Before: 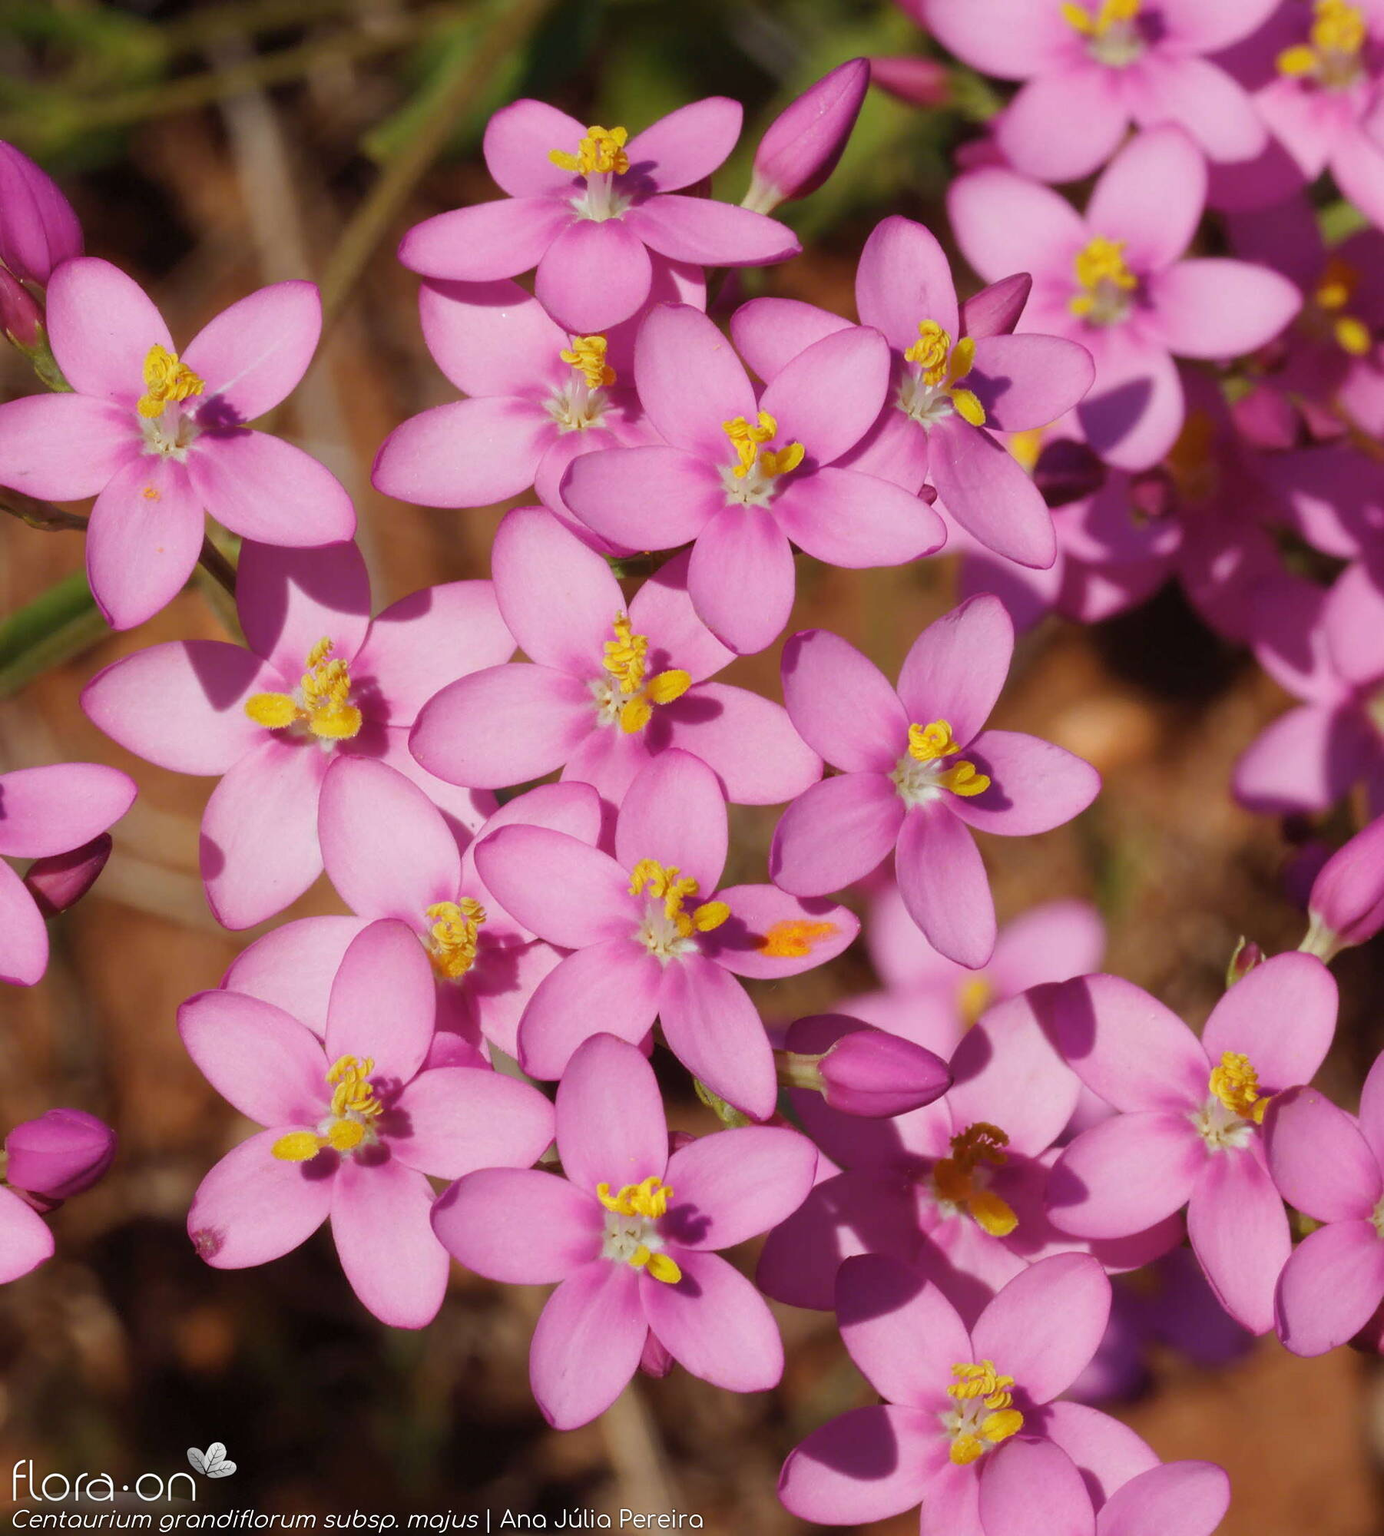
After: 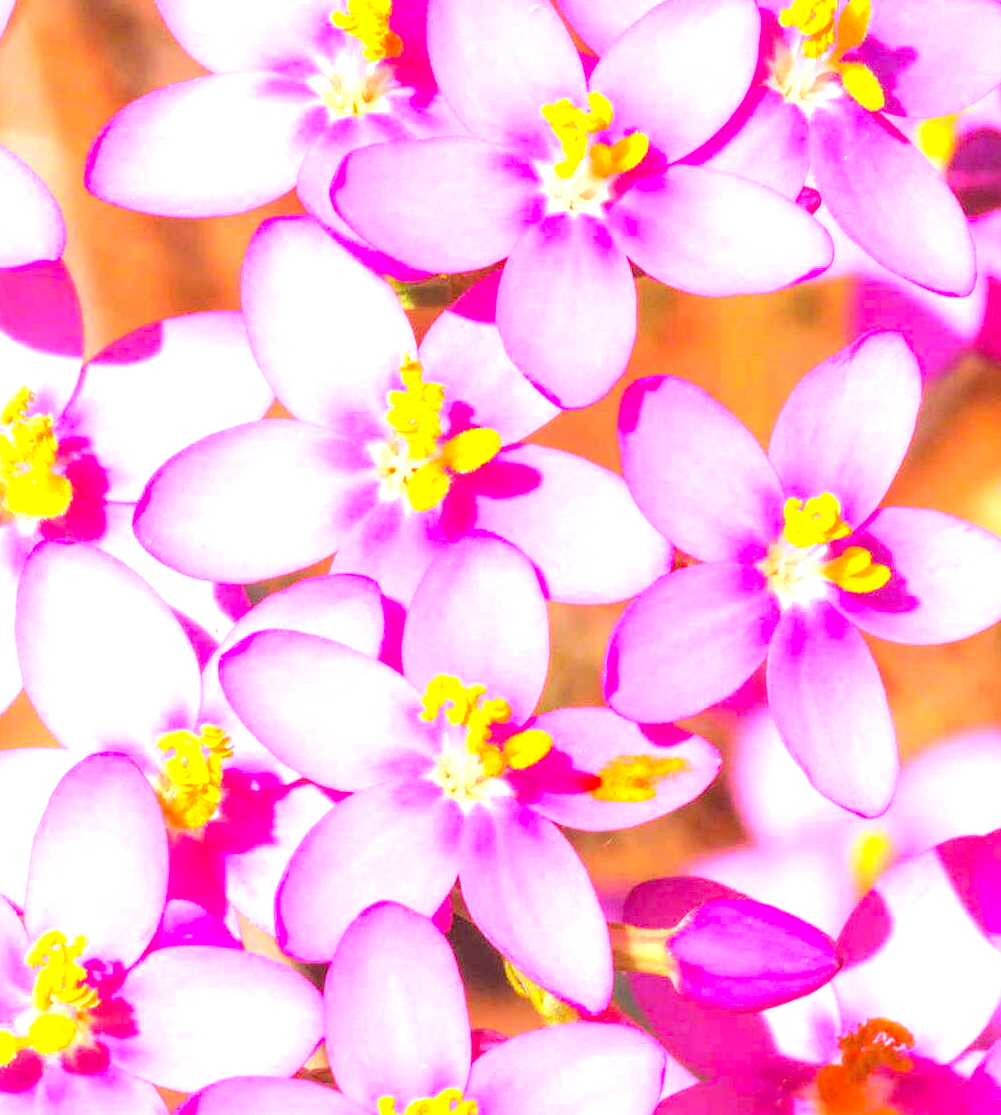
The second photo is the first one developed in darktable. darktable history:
contrast brightness saturation: contrast 0.067, brightness 0.172, saturation 0.413
crop and rotate: left 22.142%, top 22.243%, right 22.266%, bottom 21.994%
local contrast: on, module defaults
exposure: black level correction 0.001, exposure 1.811 EV, compensate exposure bias true, compensate highlight preservation false
